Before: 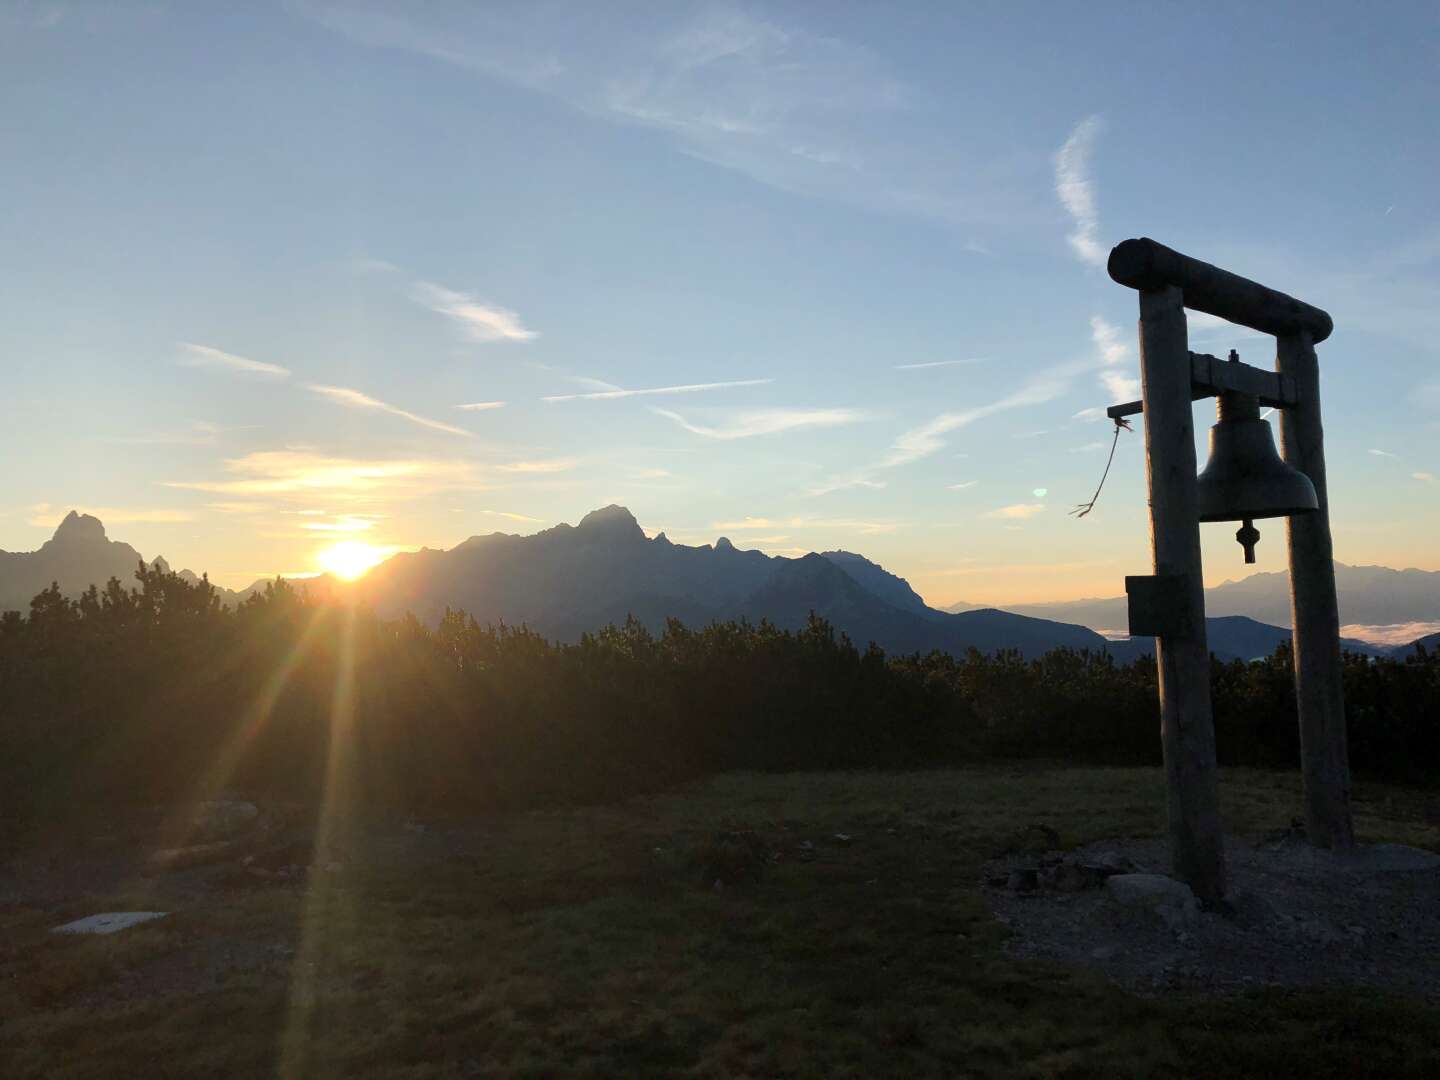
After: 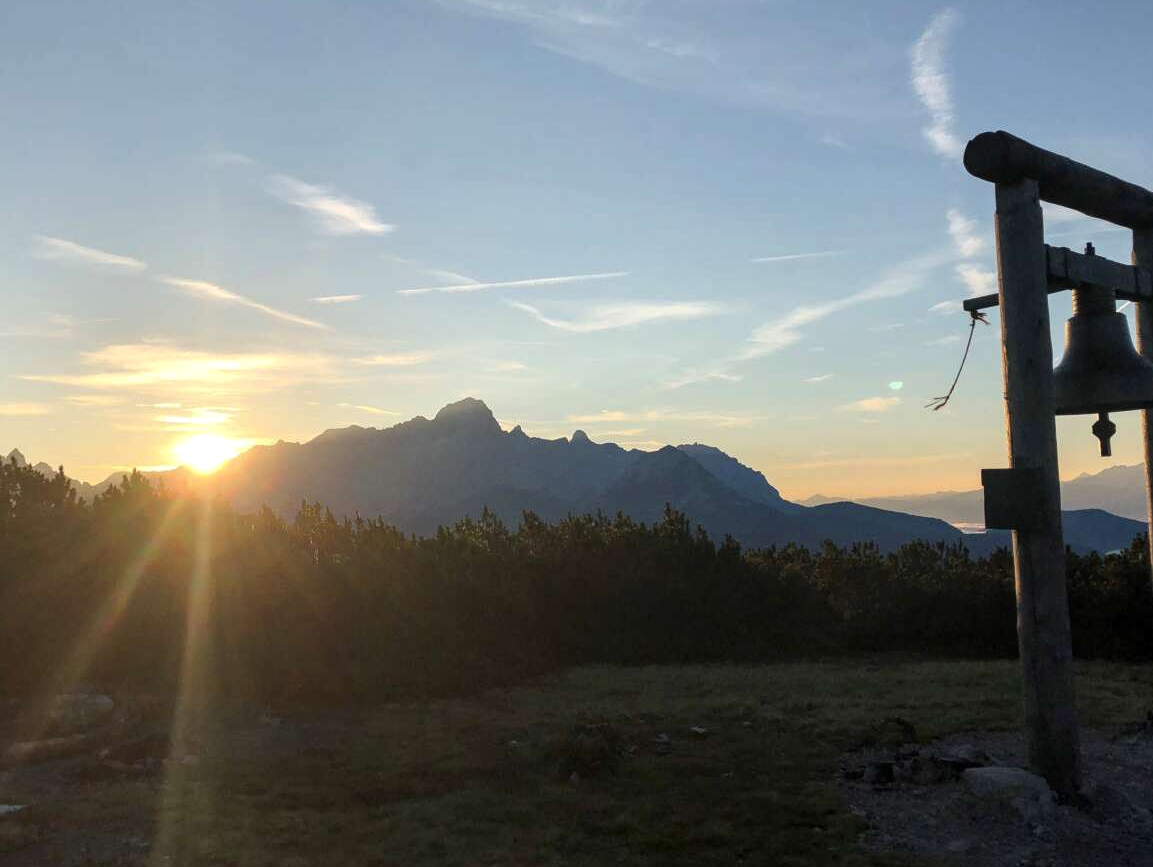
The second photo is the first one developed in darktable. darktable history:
local contrast: on, module defaults
crop and rotate: left 10.007%, top 9.952%, right 9.903%, bottom 9.747%
